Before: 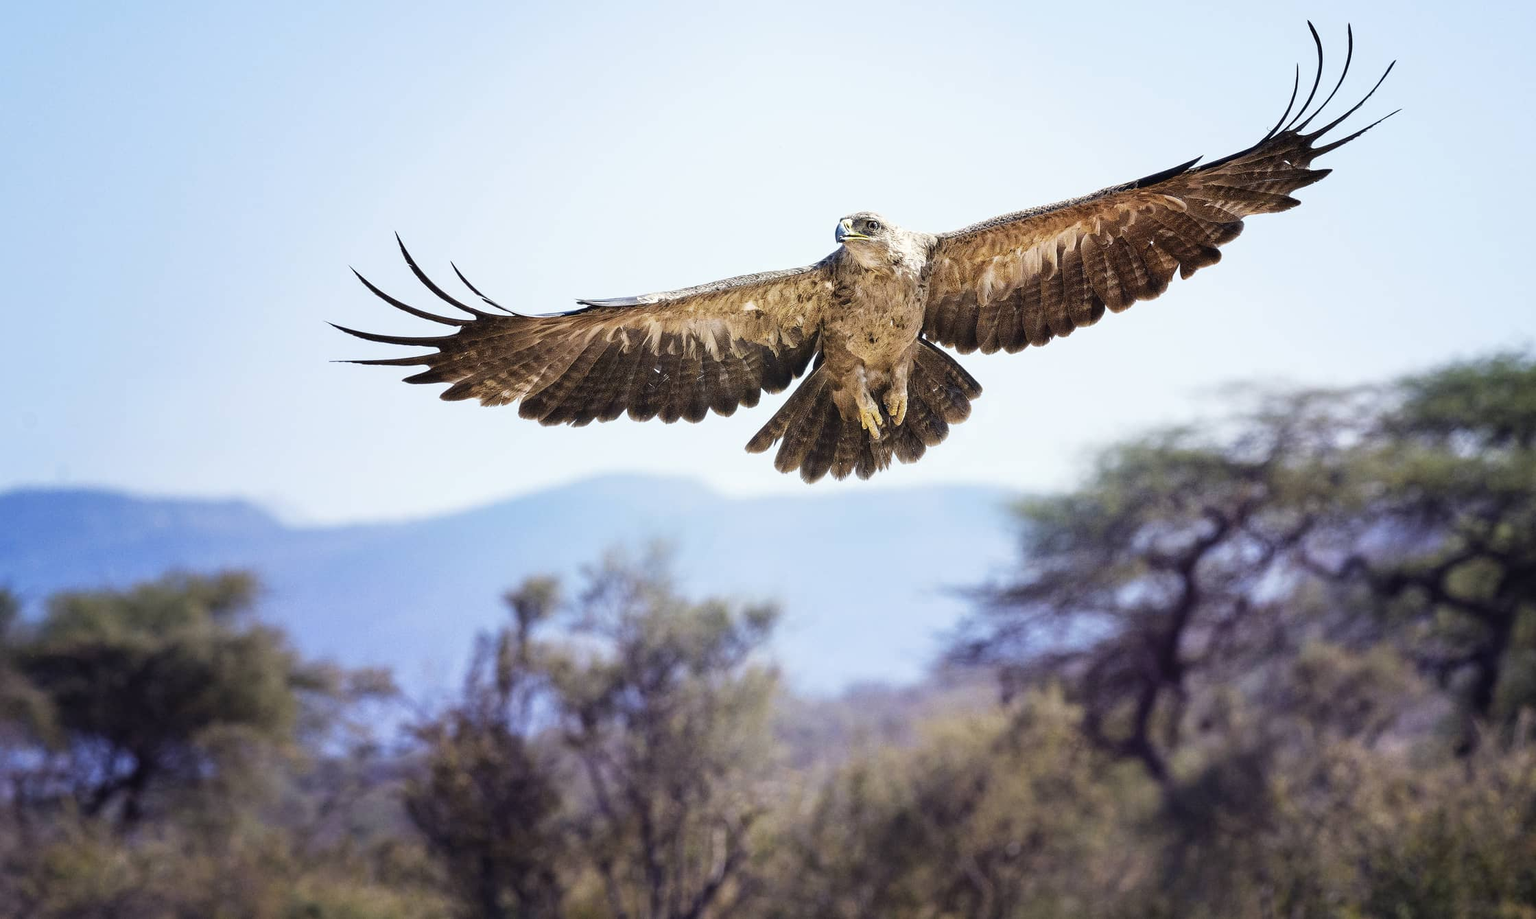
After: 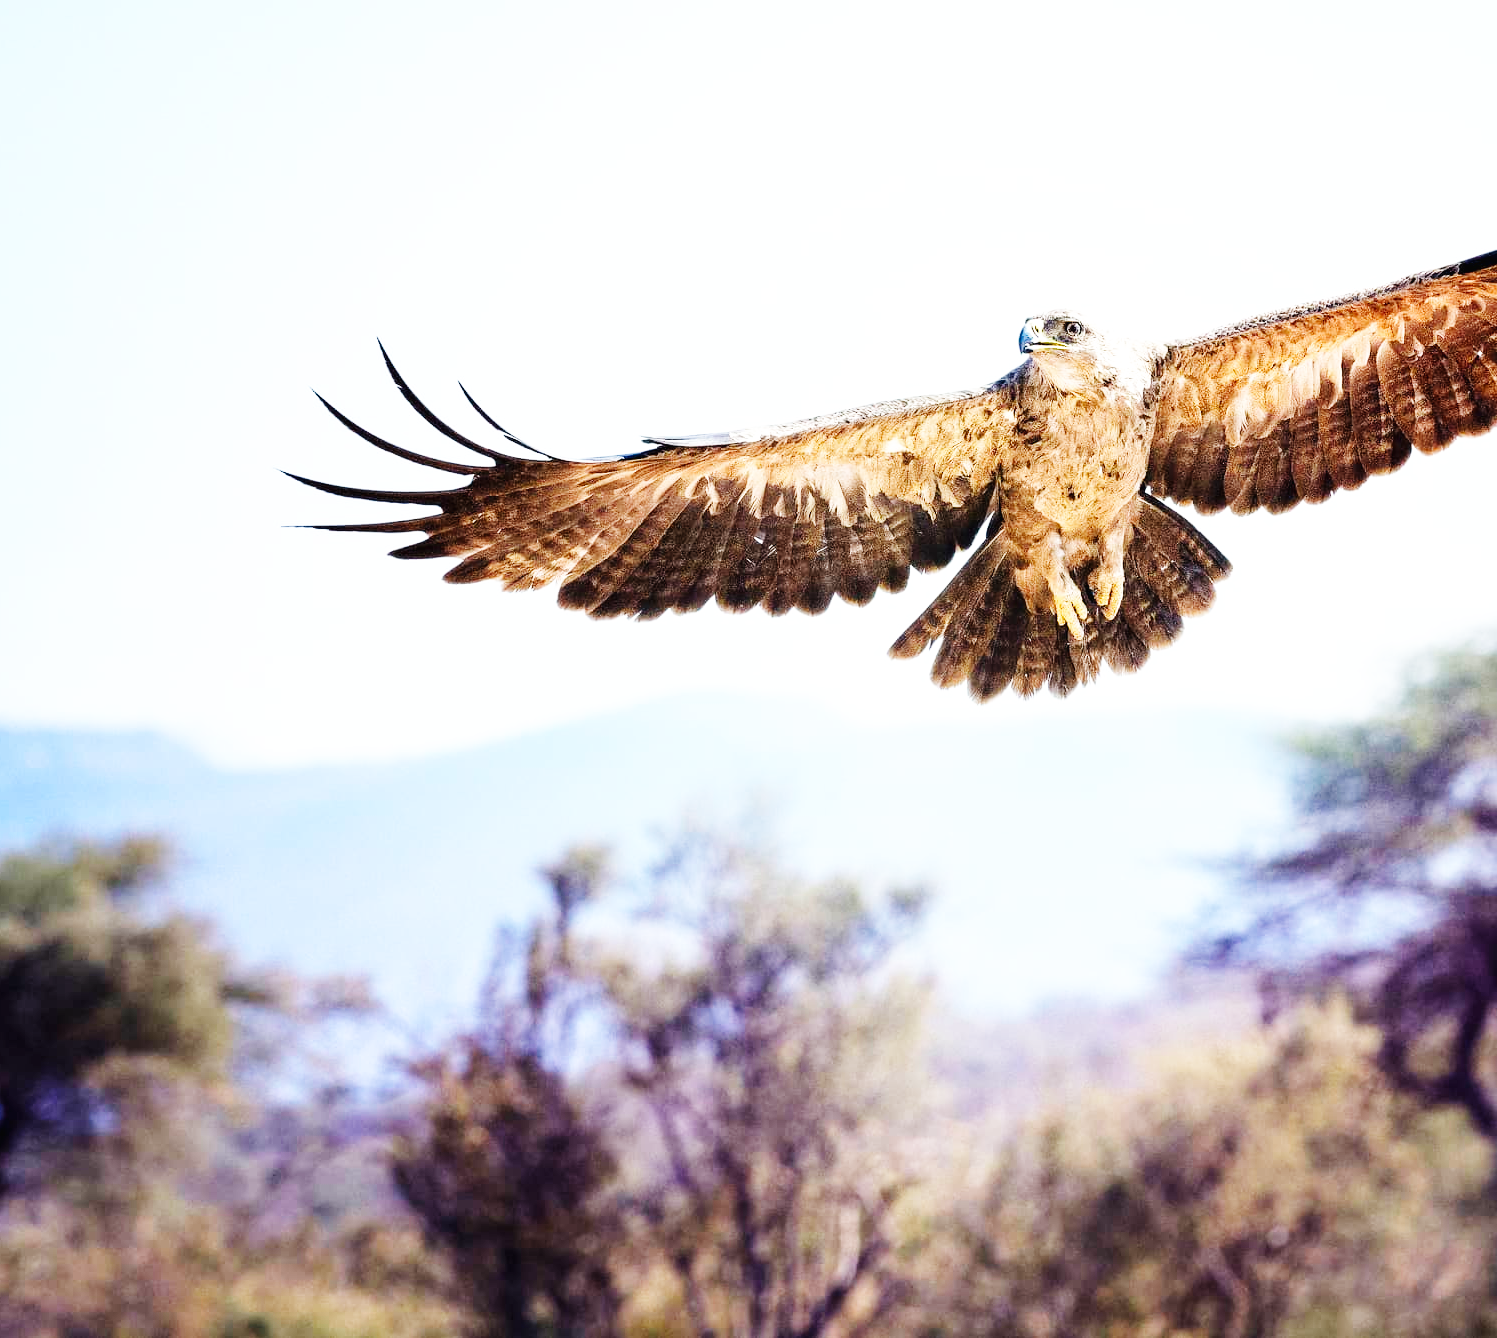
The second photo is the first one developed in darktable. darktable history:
crop and rotate: left 8.9%, right 24.205%
base curve: curves: ch0 [(0, 0.003) (0.001, 0.002) (0.006, 0.004) (0.02, 0.022) (0.048, 0.086) (0.094, 0.234) (0.162, 0.431) (0.258, 0.629) (0.385, 0.8) (0.548, 0.918) (0.751, 0.988) (1, 1)], preserve colors none
